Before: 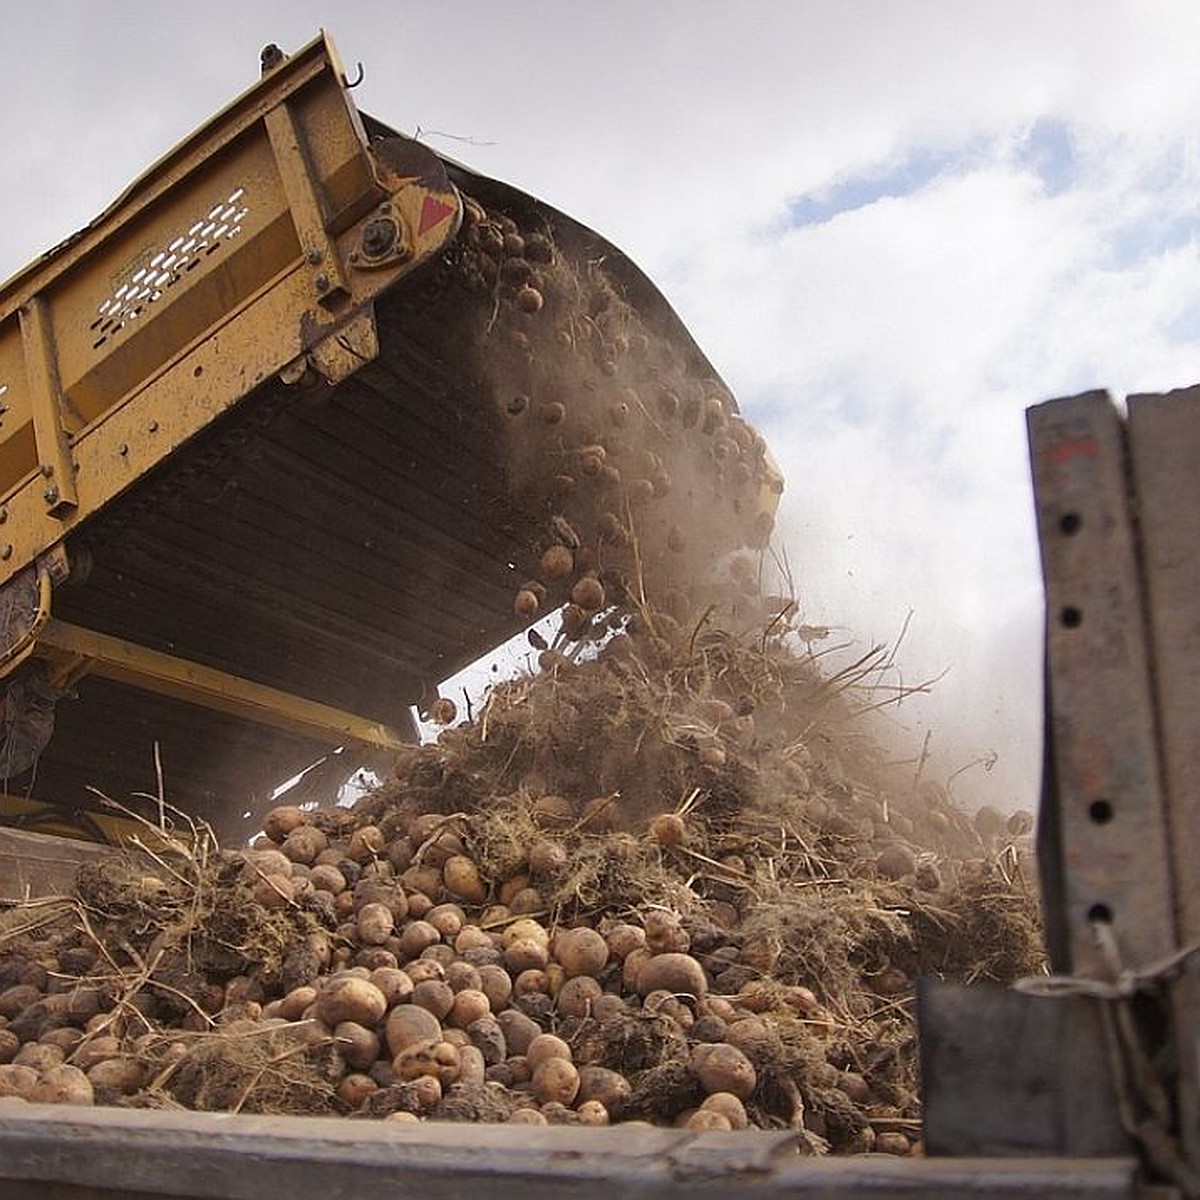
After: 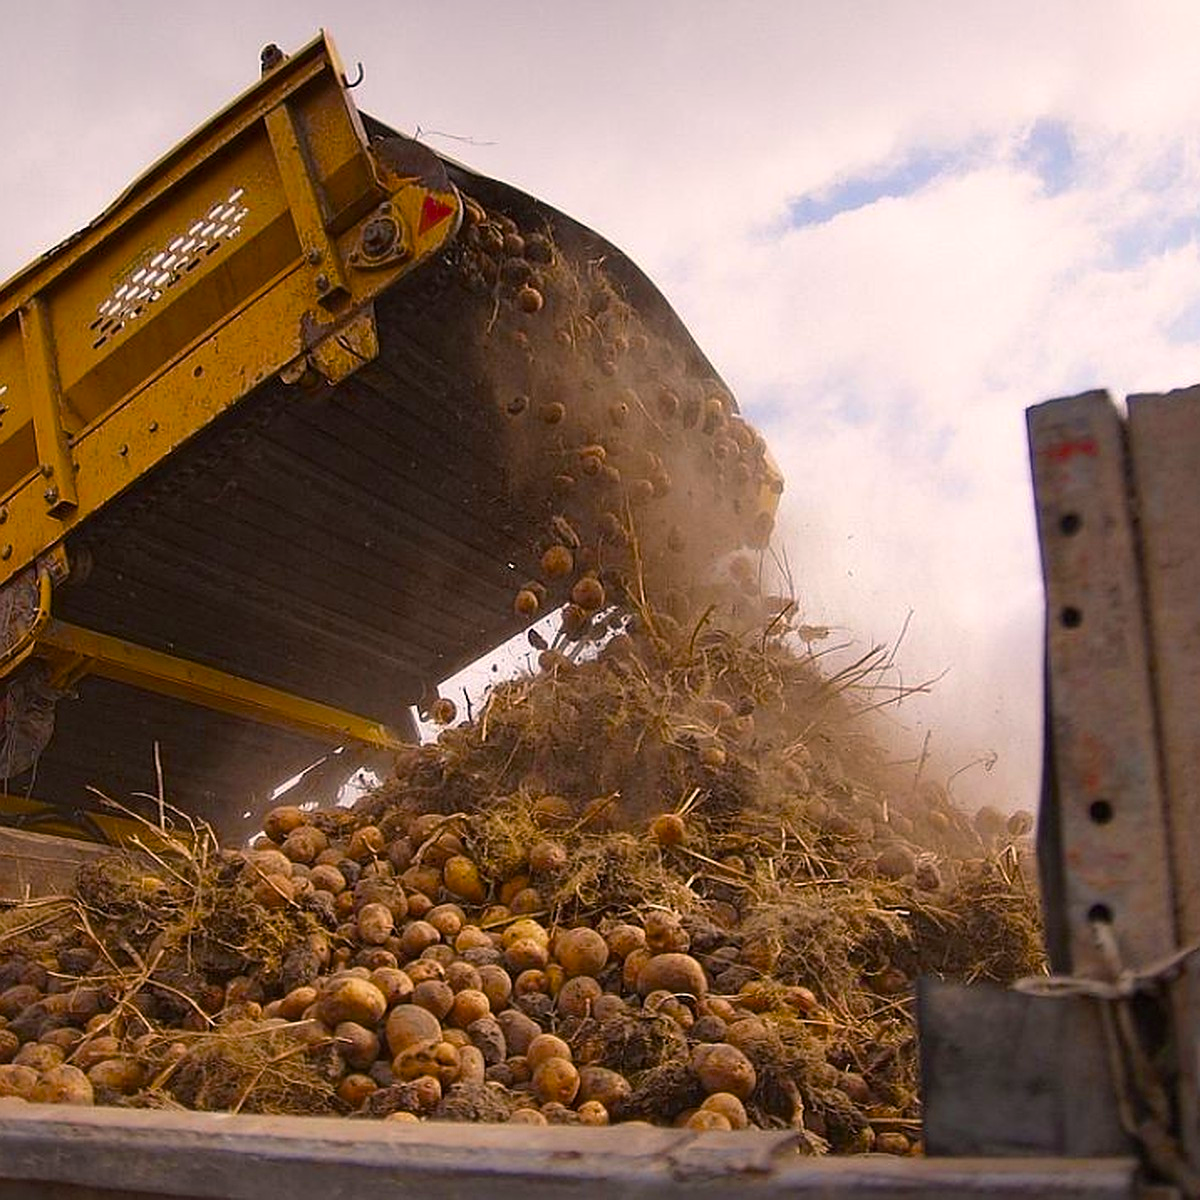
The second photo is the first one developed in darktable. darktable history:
color balance rgb: highlights gain › chroma 2.074%, highlights gain › hue 45.35°, linear chroma grading › global chroma 14.707%, perceptual saturation grading › global saturation 25.257%, saturation formula JzAzBz (2021)
